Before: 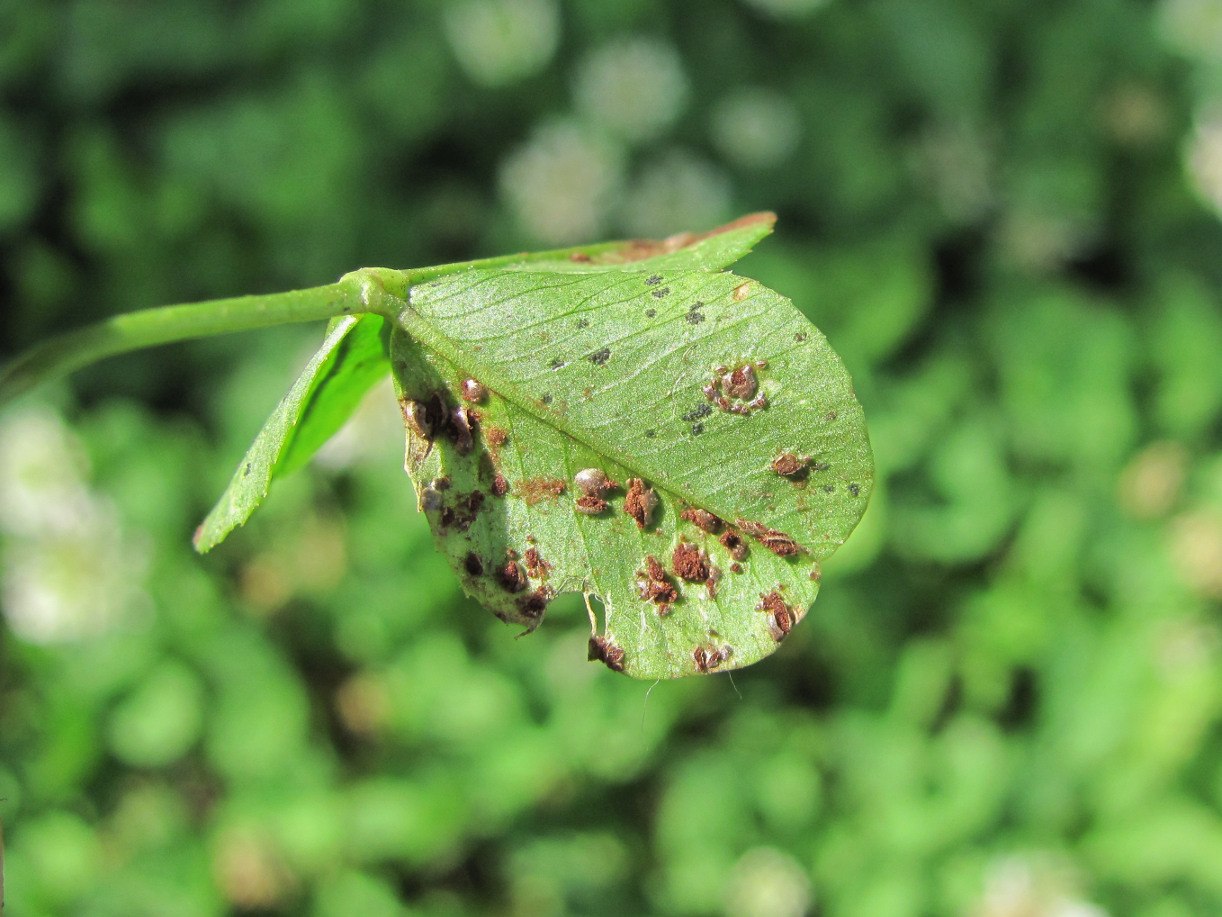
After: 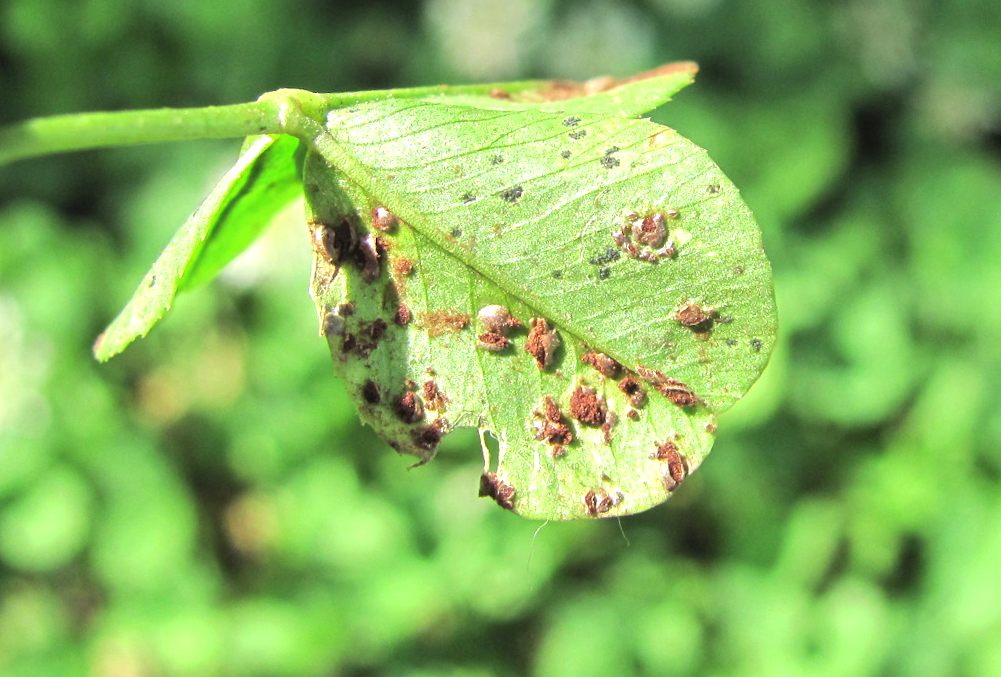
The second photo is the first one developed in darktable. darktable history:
crop and rotate: angle -4.1°, left 9.833%, top 20.412%, right 12.179%, bottom 11.981%
tone equalizer: -8 EV -0.724 EV, -7 EV -0.722 EV, -6 EV -0.632 EV, -5 EV -0.374 EV, -3 EV 0.397 EV, -2 EV 0.6 EV, -1 EV 0.699 EV, +0 EV 0.779 EV, smoothing diameter 24.97%, edges refinement/feathering 8.8, preserve details guided filter
